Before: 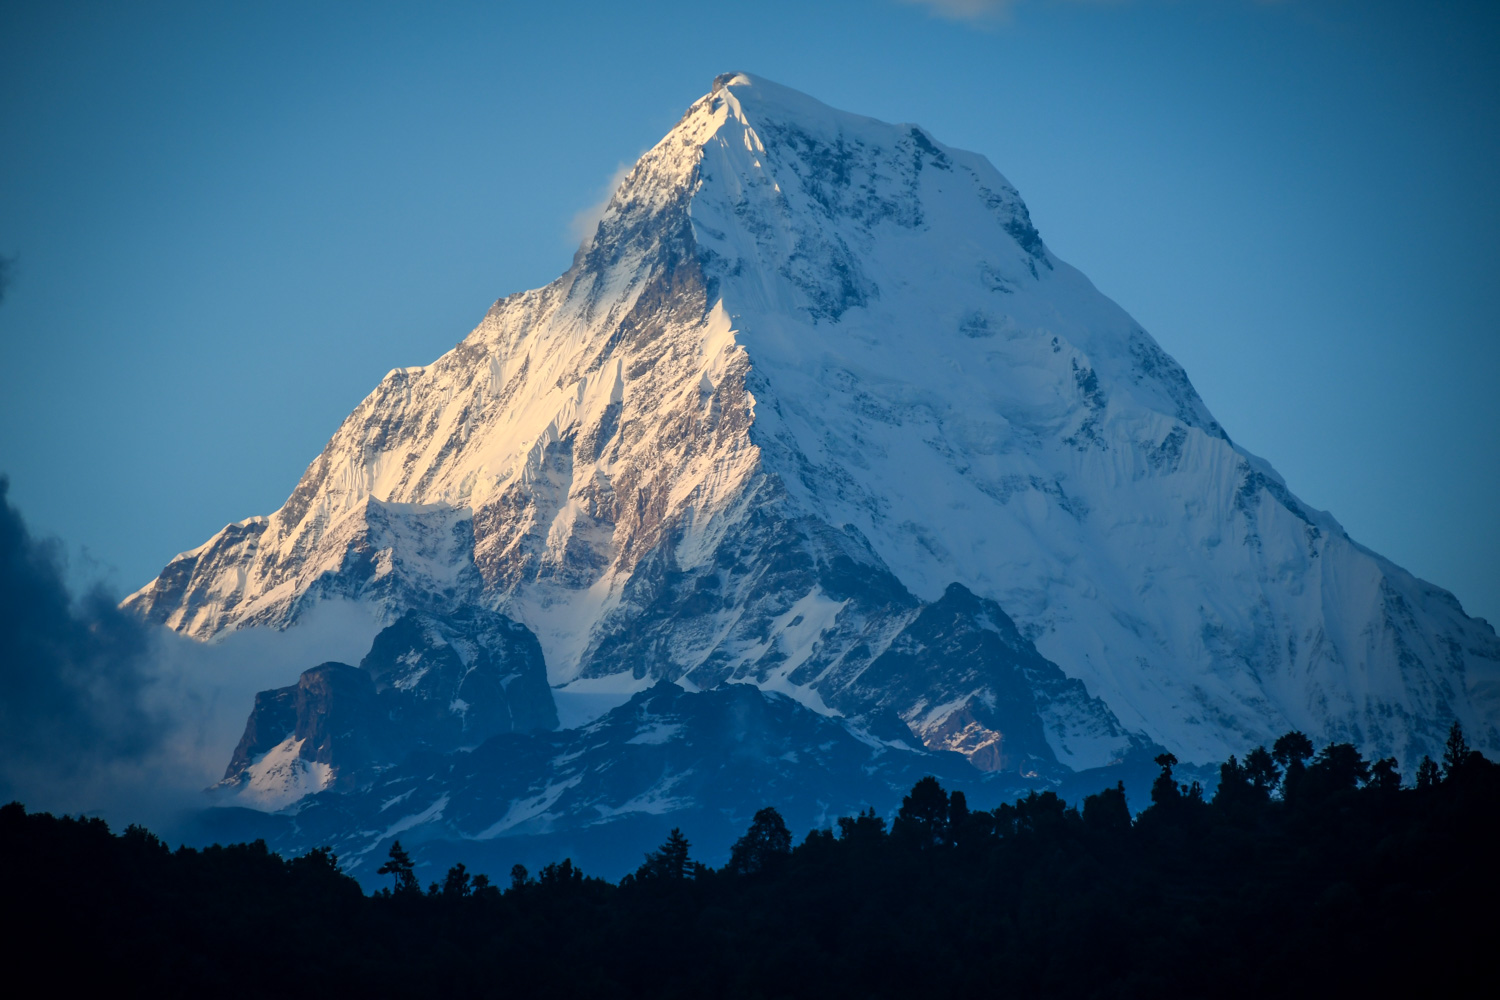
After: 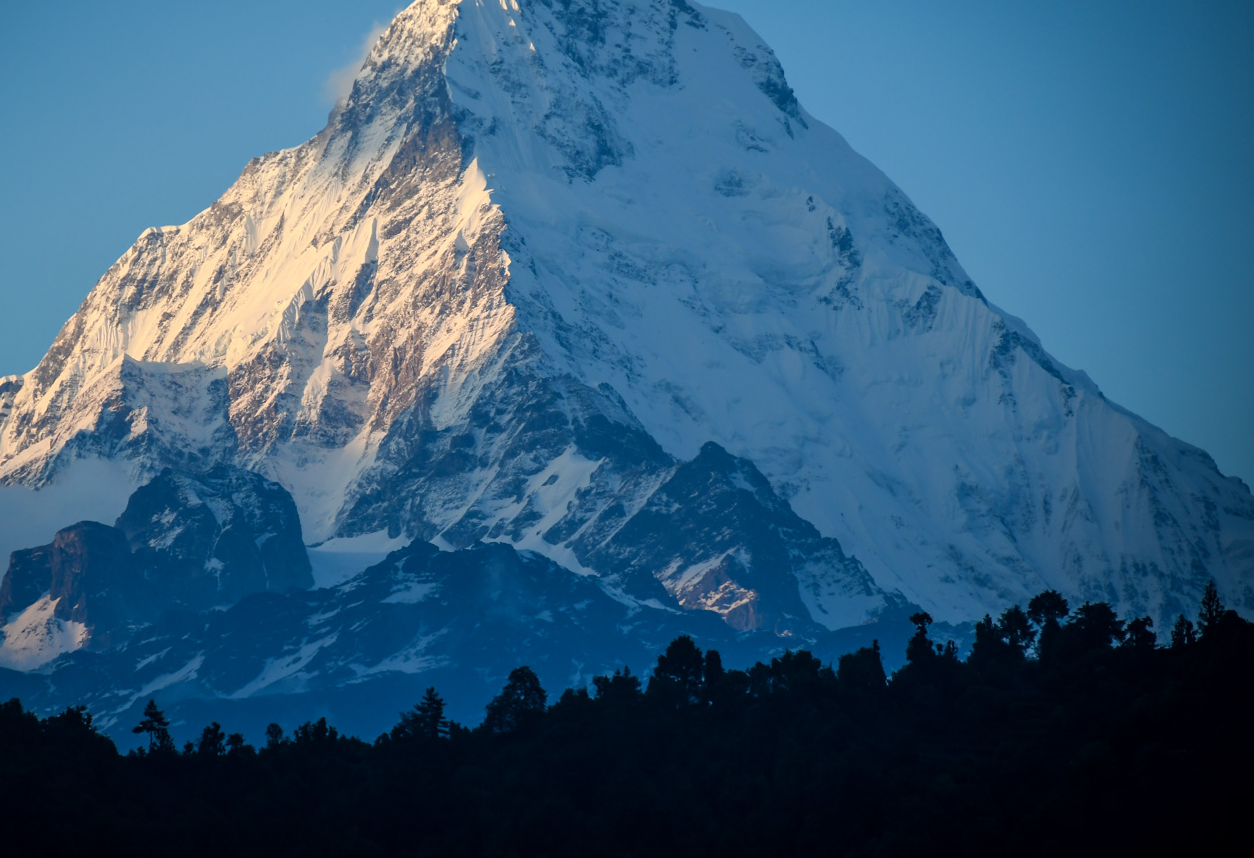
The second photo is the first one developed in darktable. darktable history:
crop: left 16.357%, top 14.11%
